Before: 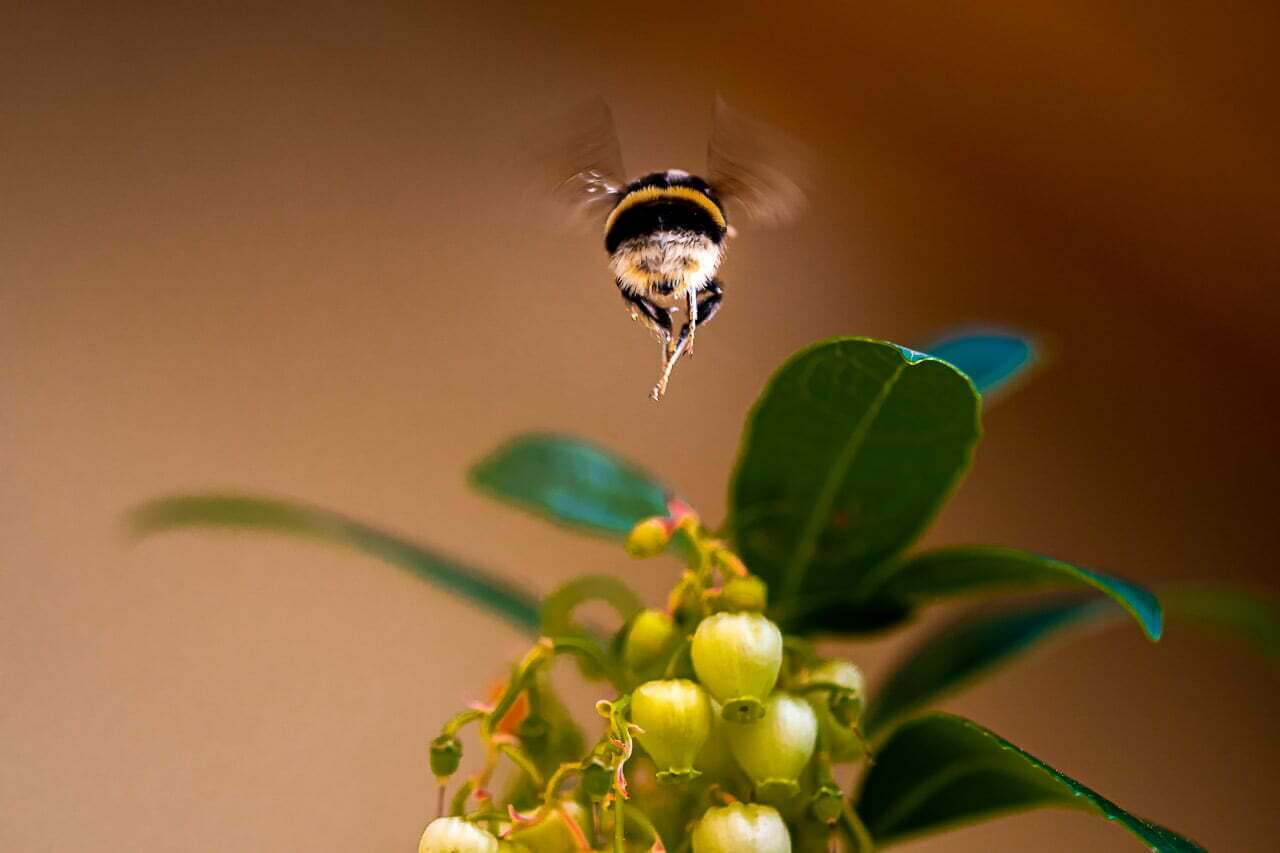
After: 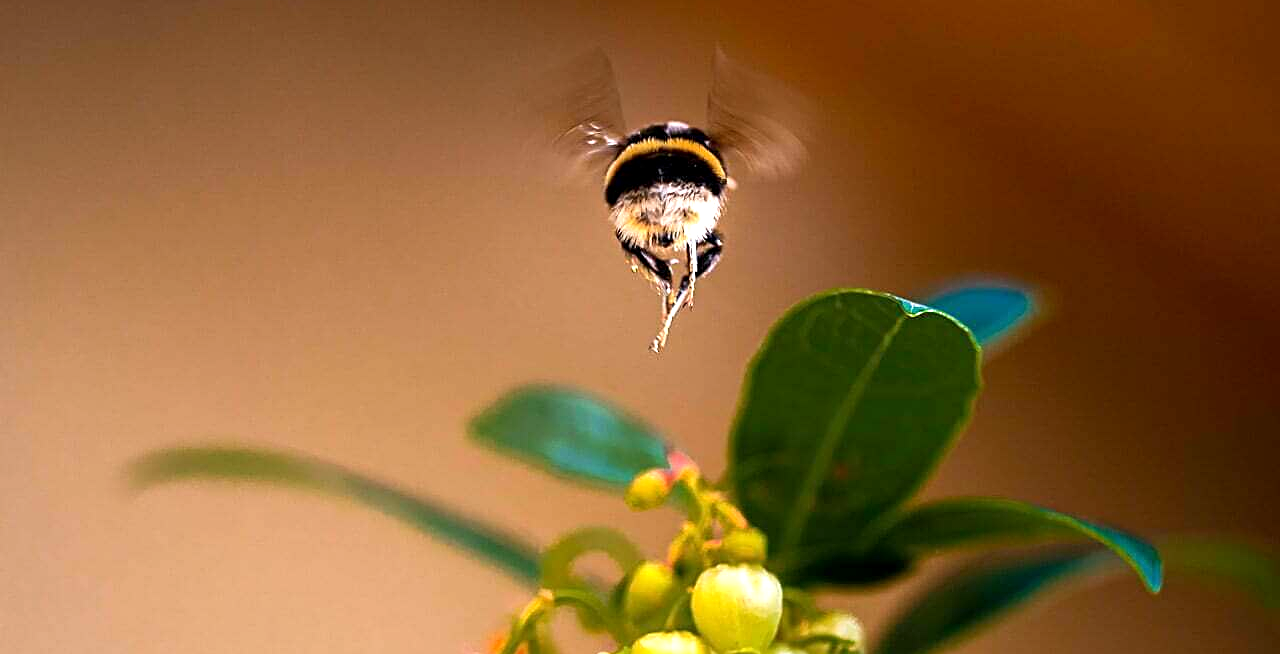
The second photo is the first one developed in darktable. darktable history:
exposure: black level correction 0.001, exposure 0.5 EV, compensate exposure bias true, compensate highlight preservation false
sharpen: on, module defaults
crop: top 5.667%, bottom 17.637%
